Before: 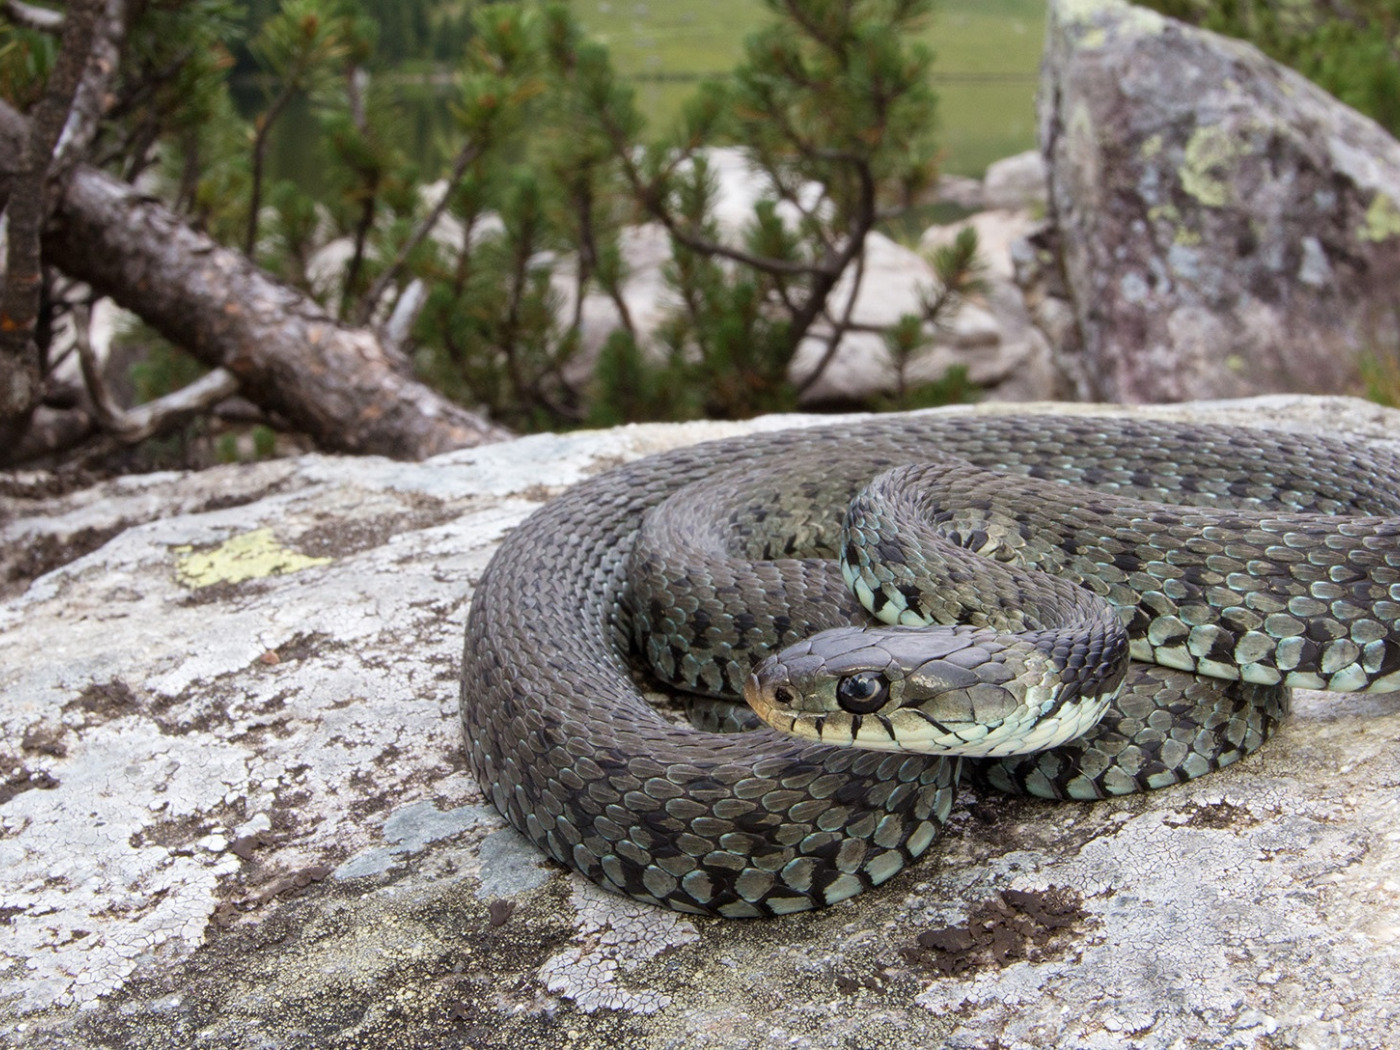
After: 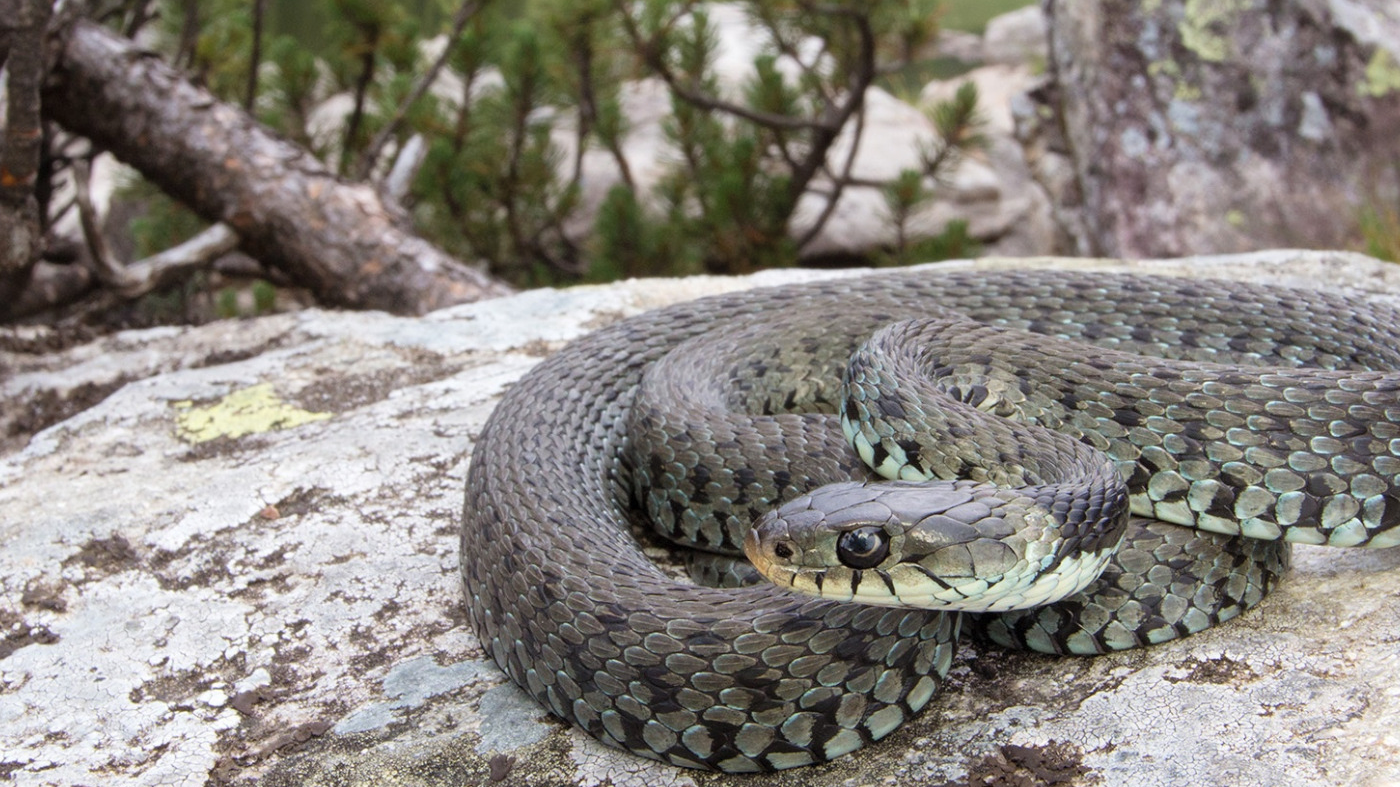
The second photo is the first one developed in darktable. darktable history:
crop: top 13.819%, bottom 11.169%
contrast brightness saturation: contrast 0.05, brightness 0.06, saturation 0.01
